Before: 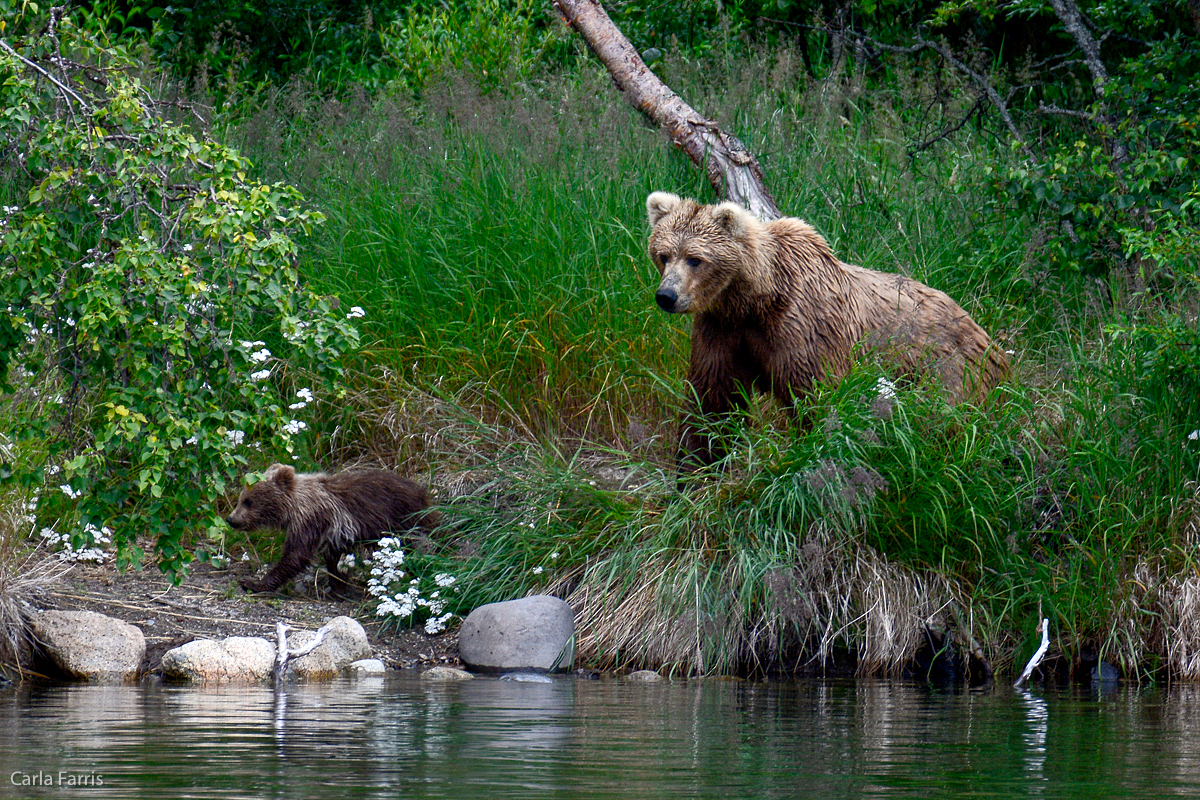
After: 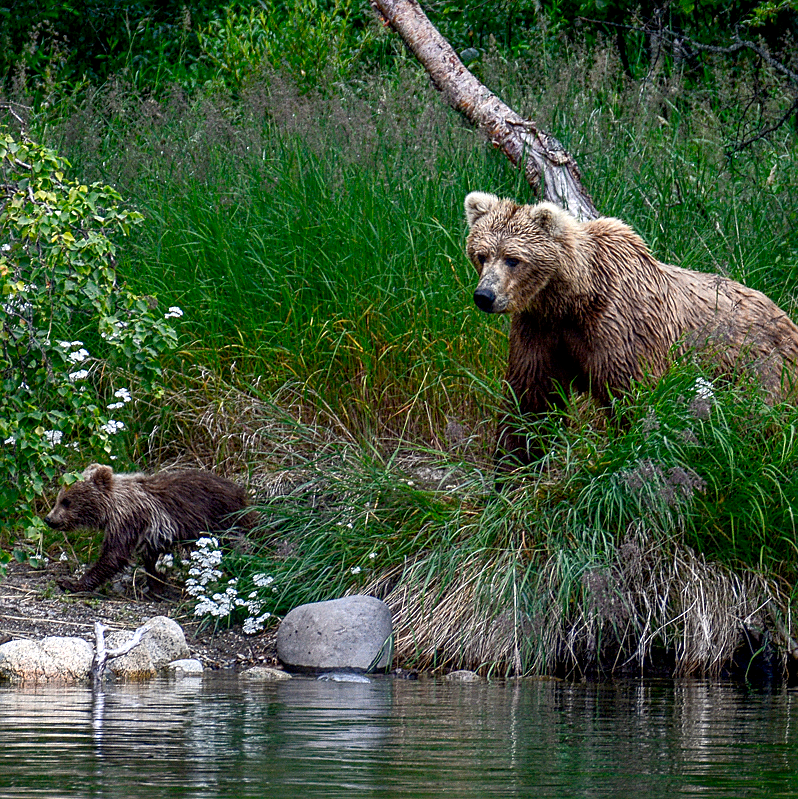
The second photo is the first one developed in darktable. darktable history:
exposure: compensate highlight preservation false
sharpen: on, module defaults
color zones: curves: ch0 [(0.25, 0.5) (0.636, 0.25) (0.75, 0.5)]
local contrast: on, module defaults
crop and rotate: left 15.217%, right 18.278%
contrast brightness saturation: contrast -0.022, brightness -0.014, saturation 0.038
tone equalizer: edges refinement/feathering 500, mask exposure compensation -1.57 EV, preserve details no
